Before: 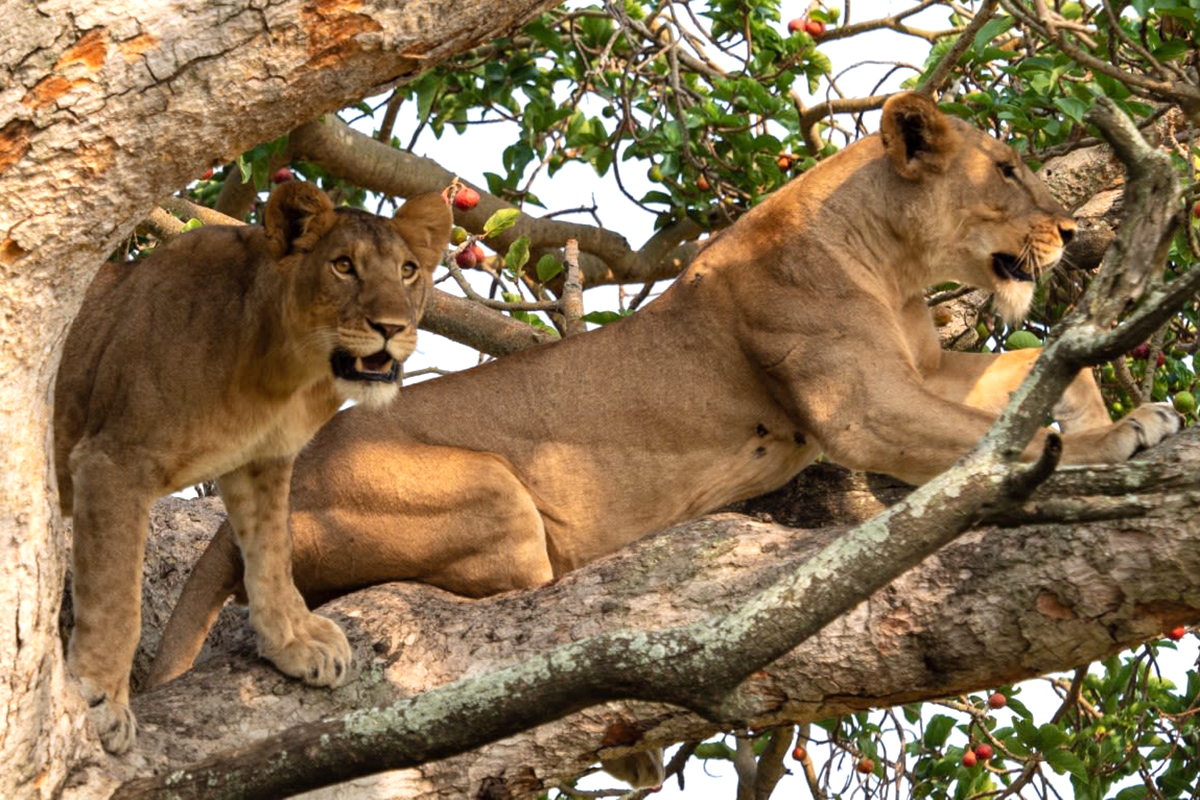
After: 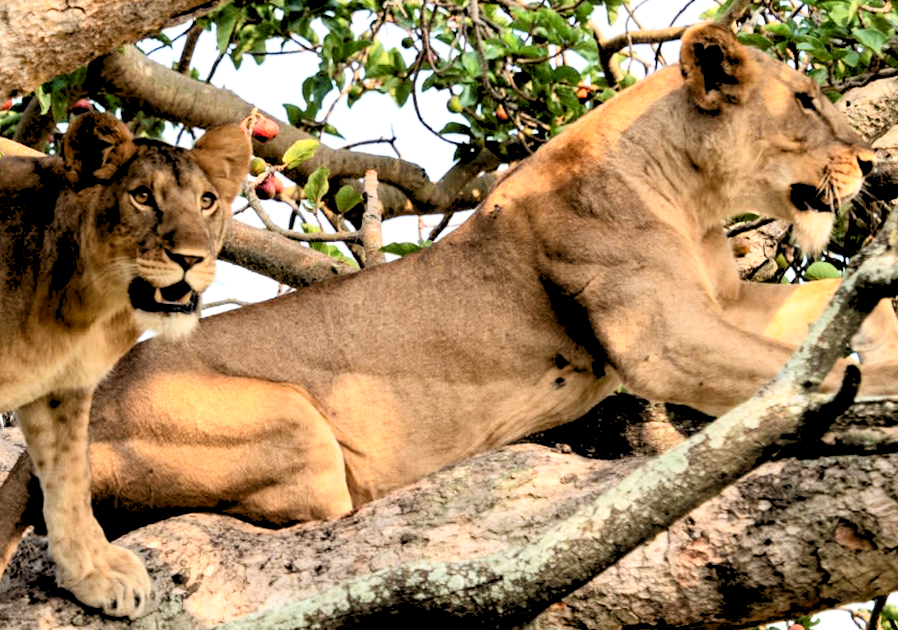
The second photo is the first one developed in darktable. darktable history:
crop: left 16.768%, top 8.653%, right 8.362%, bottom 12.485%
rgb levels: levels [[0.027, 0.429, 0.996], [0, 0.5, 1], [0, 0.5, 1]]
contrast brightness saturation: contrast 0.28
